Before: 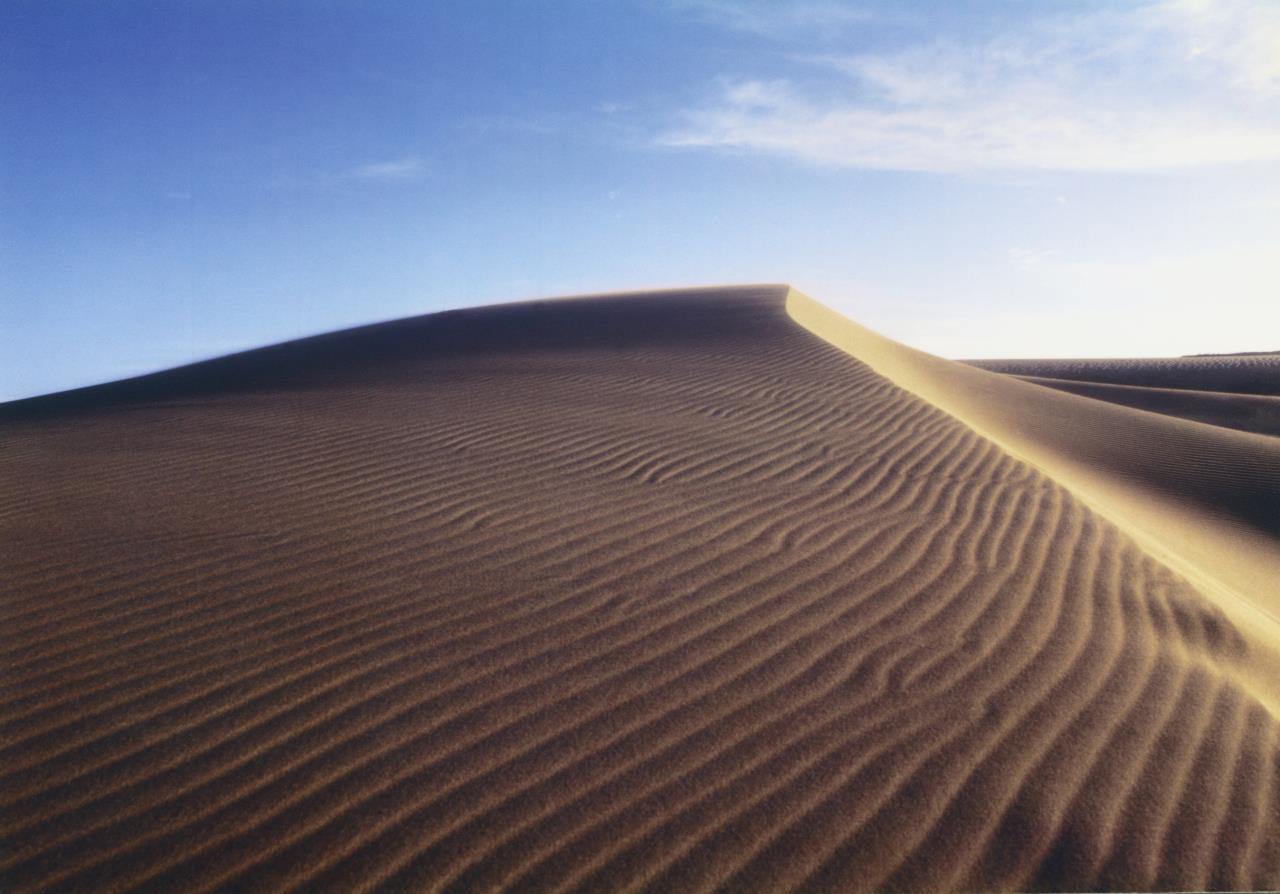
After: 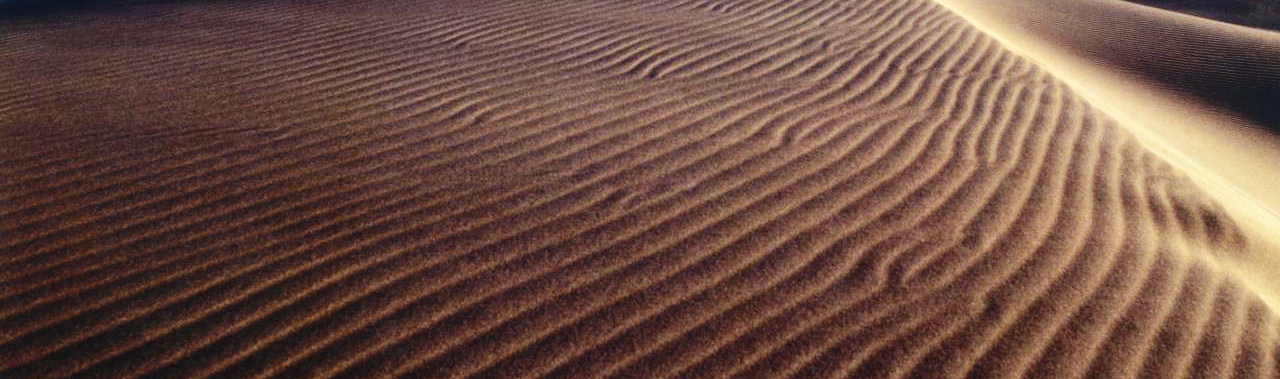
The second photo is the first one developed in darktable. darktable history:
crop: top 45.393%, bottom 12.165%
base curve: curves: ch0 [(0, 0) (0.036, 0.025) (0.121, 0.166) (0.206, 0.329) (0.605, 0.79) (1, 1)], preserve colors none
local contrast: on, module defaults
exposure: exposure -0.05 EV, compensate highlight preservation false
